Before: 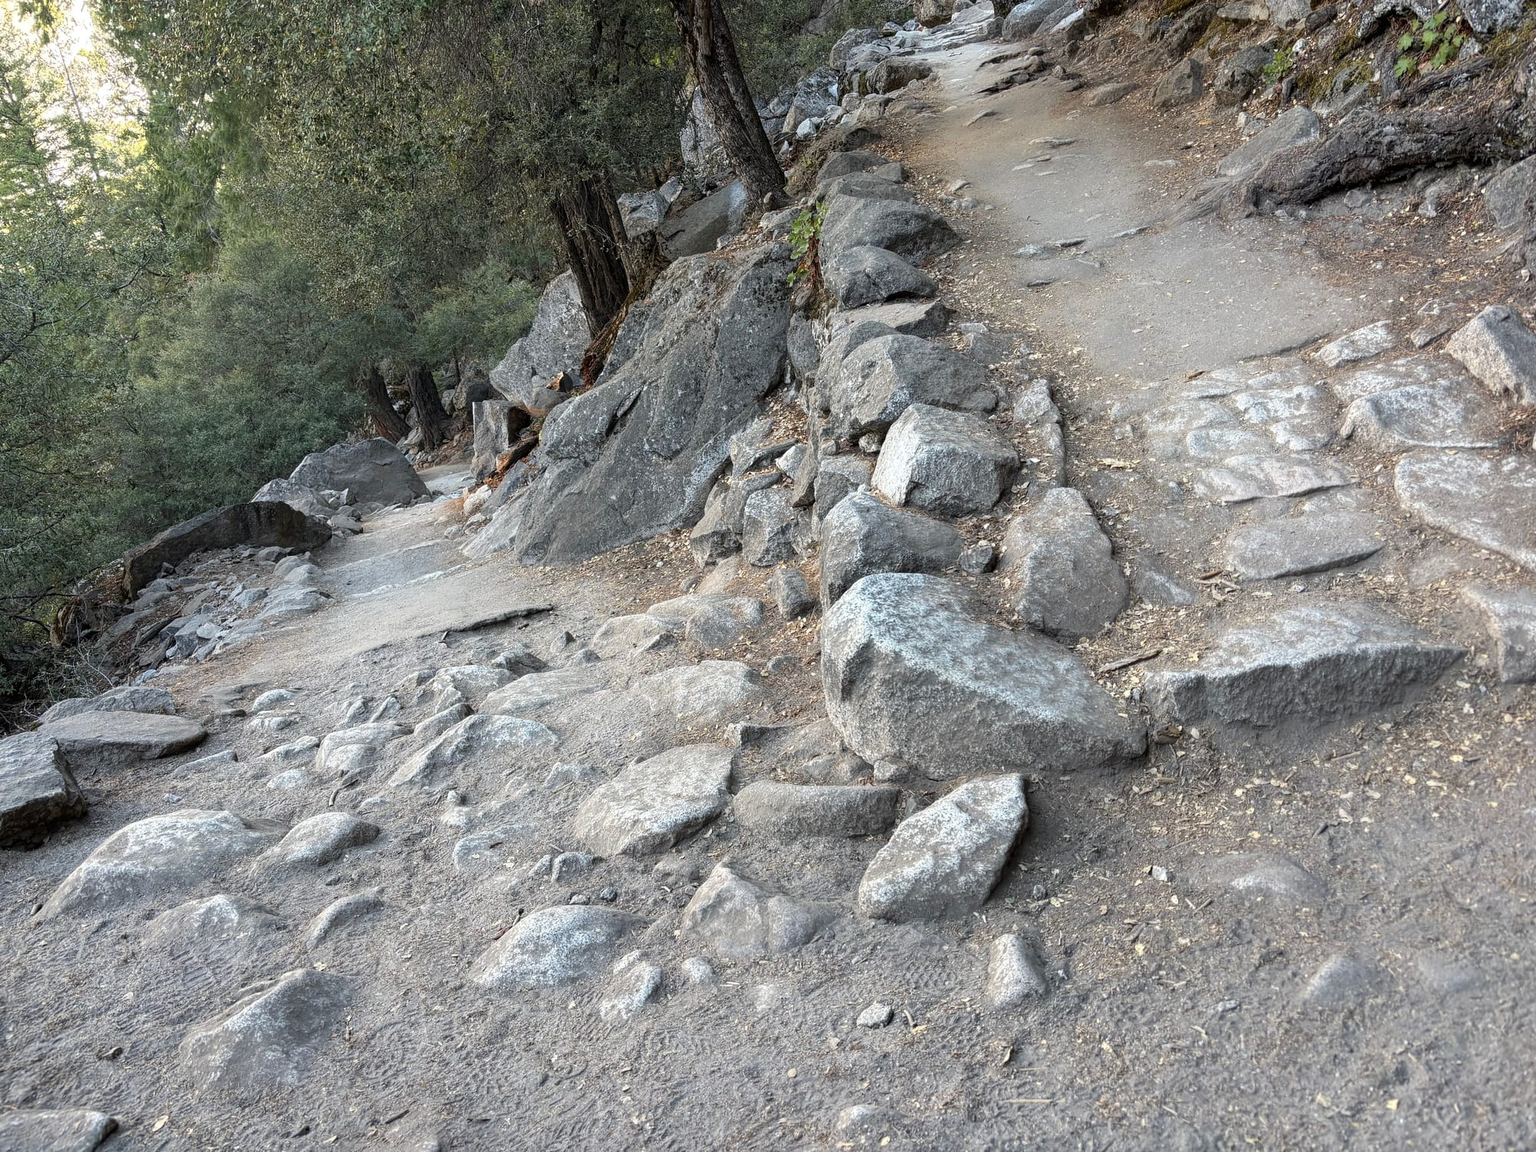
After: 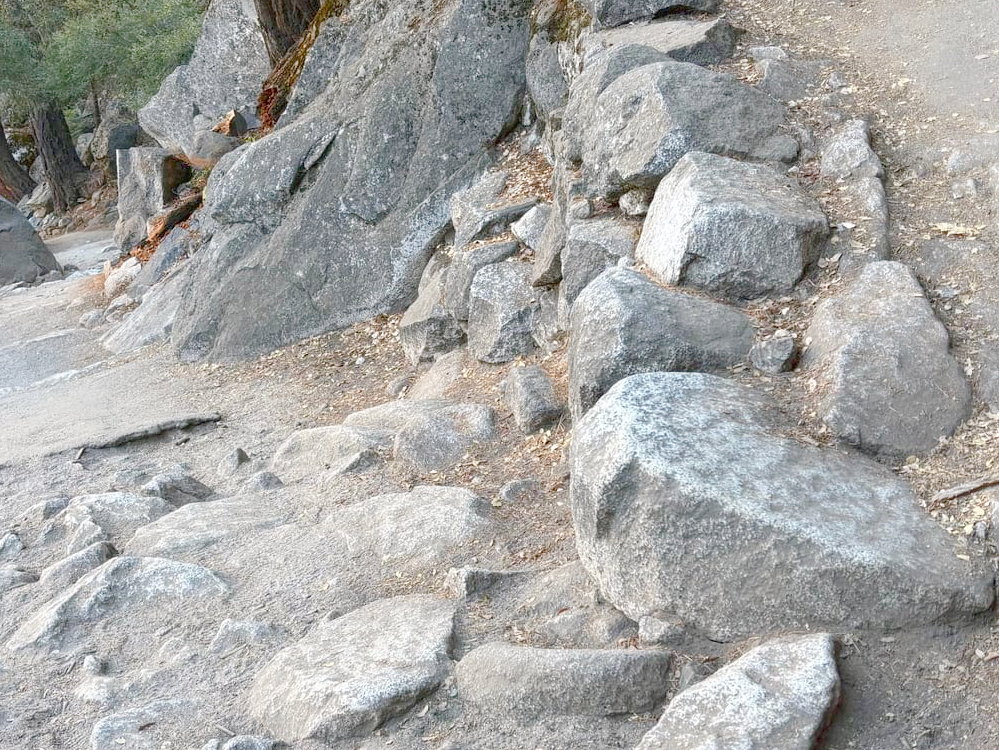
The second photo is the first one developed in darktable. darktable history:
color correction: saturation 1.1
exposure: black level correction 0, exposure 1.1 EV, compensate exposure bias true, compensate highlight preservation false
color balance rgb: shadows lift › chroma 1%, shadows lift › hue 113°, highlights gain › chroma 0.2%, highlights gain › hue 333°, perceptual saturation grading › global saturation 20%, perceptual saturation grading › highlights -50%, perceptual saturation grading › shadows 25%, contrast -30%
crop: left 25%, top 25%, right 25%, bottom 25%
